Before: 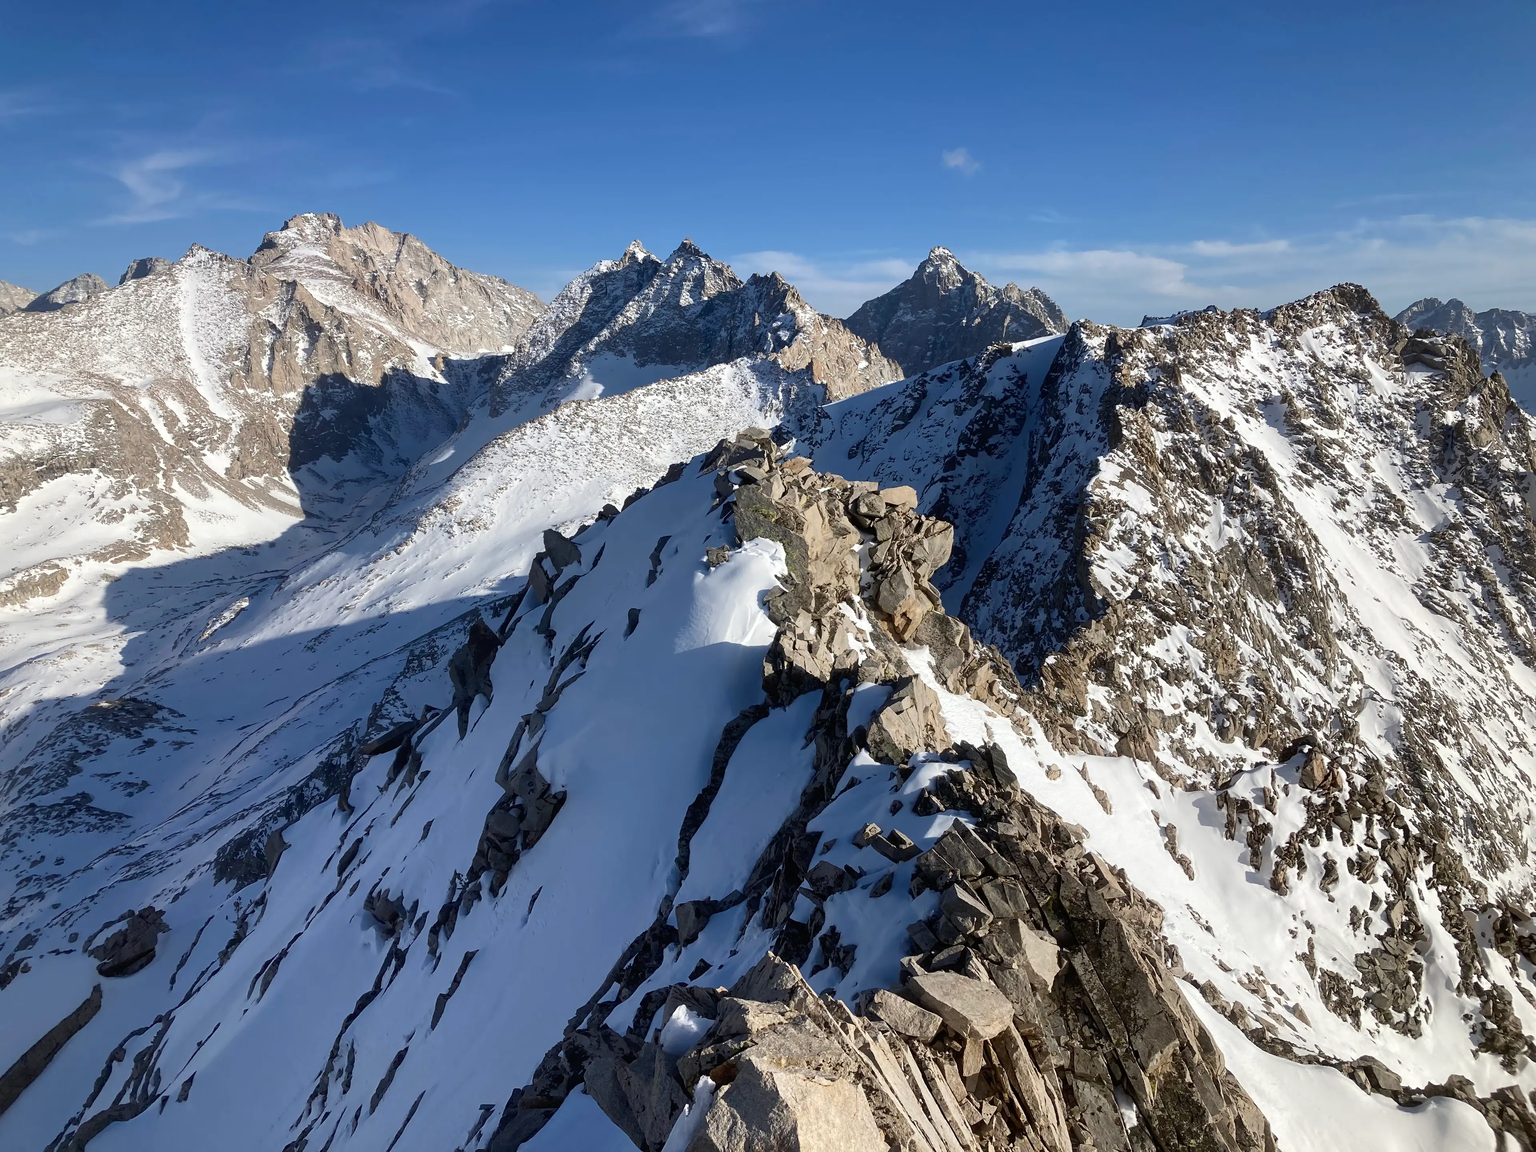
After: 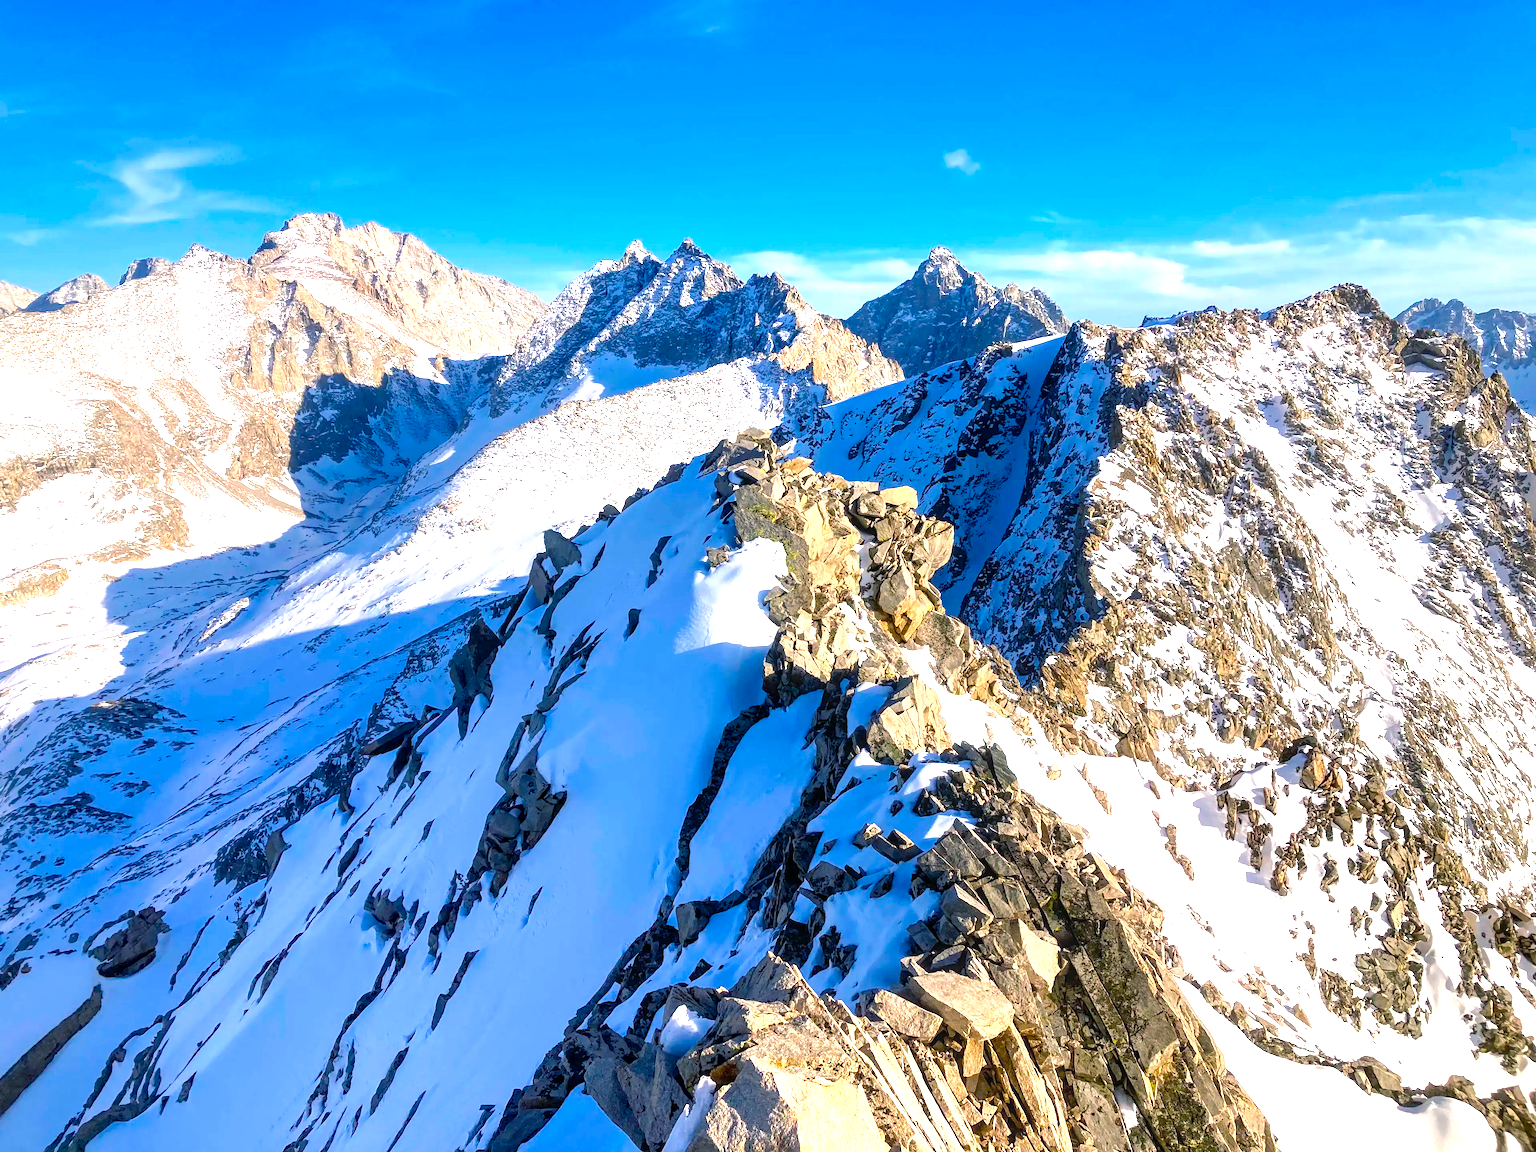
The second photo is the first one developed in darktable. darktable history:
color balance rgb: shadows lift › luminance -7.992%, shadows lift › chroma 2.307%, shadows lift › hue 200.95°, power › chroma 0.472%, power › hue 259.13°, highlights gain › chroma 0.968%, highlights gain › hue 29.51°, global offset › luminance -0.306%, global offset › hue 261.13°, perceptual saturation grading › global saturation 40.68%, perceptual brilliance grading › mid-tones 10.594%, perceptual brilliance grading › shadows 15.126%, global vibrance 40.374%
local contrast: on, module defaults
exposure: black level correction 0, exposure 1.168 EV, compensate highlight preservation false
